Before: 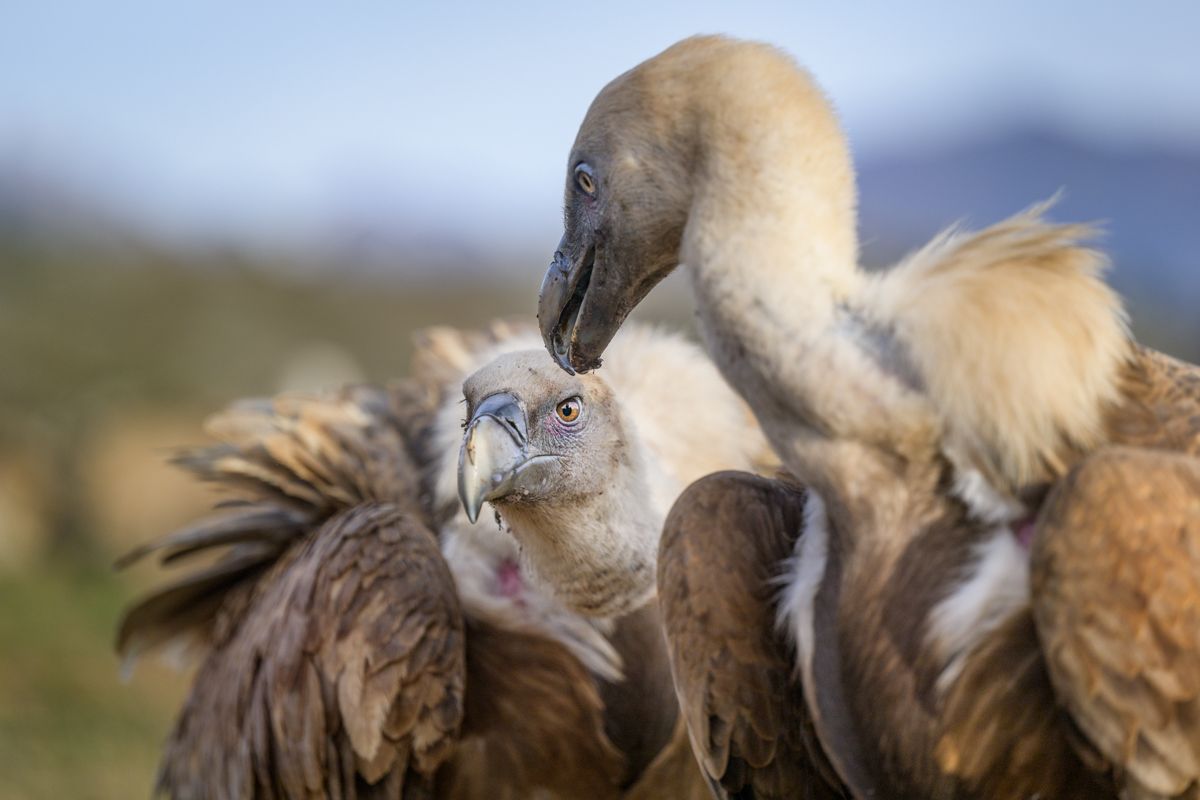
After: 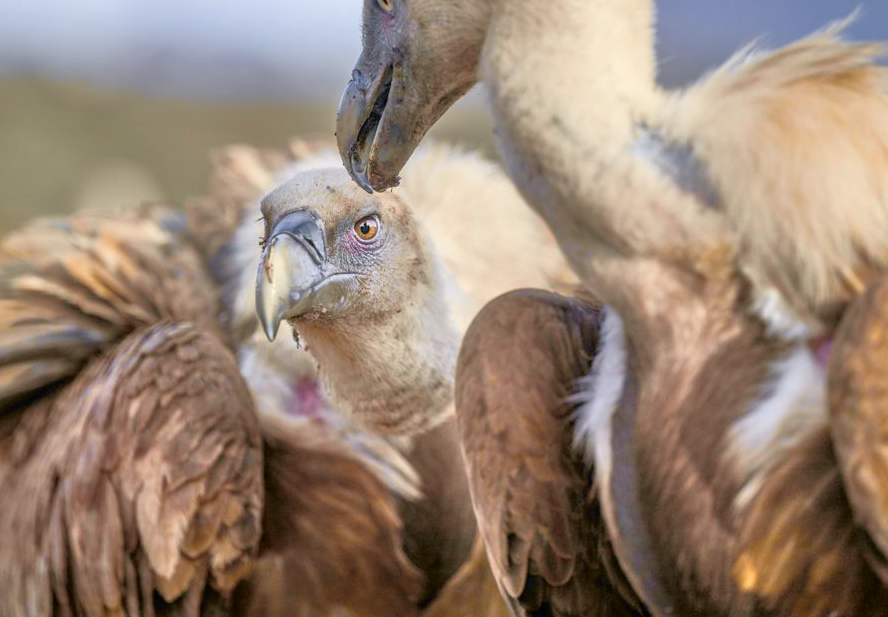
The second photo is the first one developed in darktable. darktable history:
tone equalizer: -7 EV 0.15 EV, -6 EV 0.6 EV, -5 EV 1.15 EV, -4 EV 1.33 EV, -3 EV 1.15 EV, -2 EV 0.6 EV, -1 EV 0.15 EV, mask exposure compensation -0.5 EV
tone curve: curves: ch0 [(0, 0) (0.15, 0.17) (0.452, 0.437) (0.611, 0.588) (0.751, 0.749) (1, 1)]; ch1 [(0, 0) (0.325, 0.327) (0.412, 0.45) (0.453, 0.484) (0.5, 0.501) (0.541, 0.55) (0.617, 0.612) (0.695, 0.697) (1, 1)]; ch2 [(0, 0) (0.386, 0.397) (0.452, 0.459) (0.505, 0.498) (0.524, 0.547) (0.574, 0.566) (0.633, 0.641) (1, 1)], color space Lab, independent channels, preserve colors none
crop: left 16.871%, top 22.857%, right 9.116%
